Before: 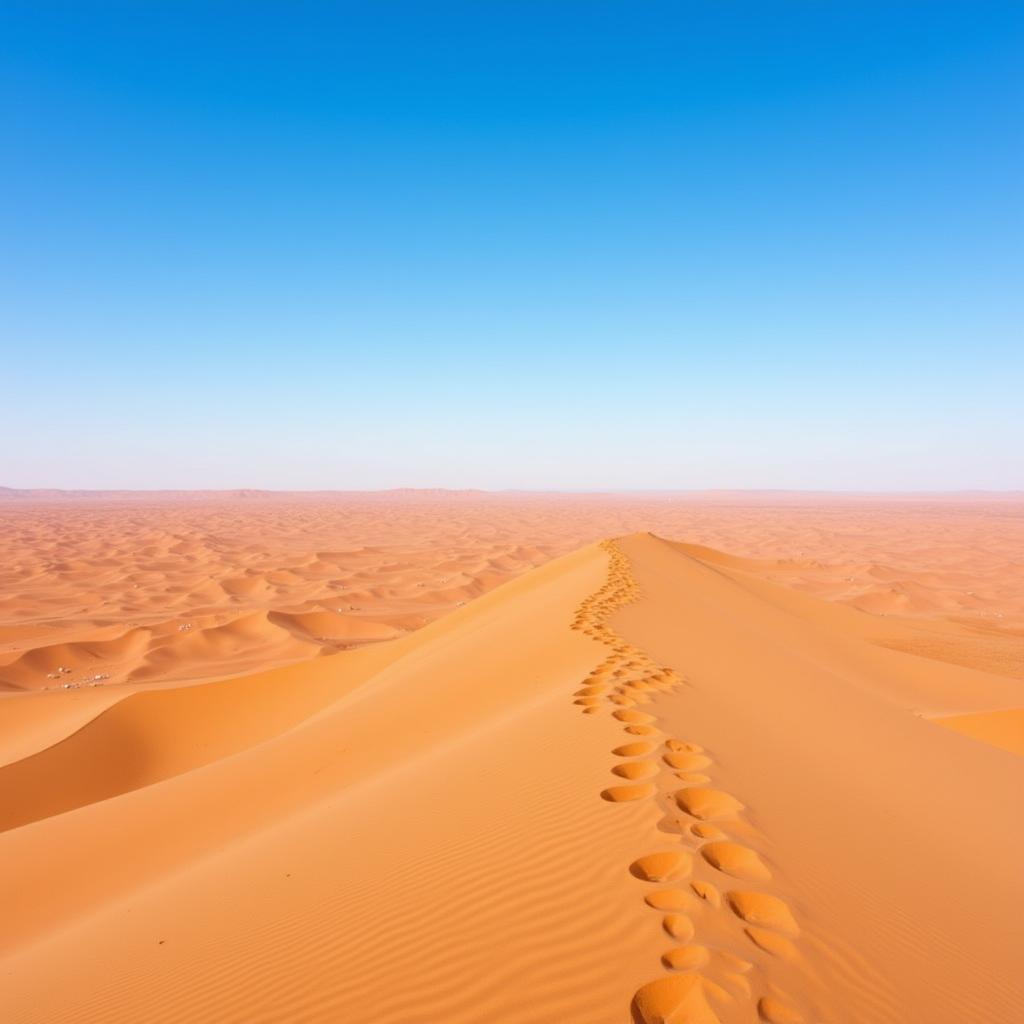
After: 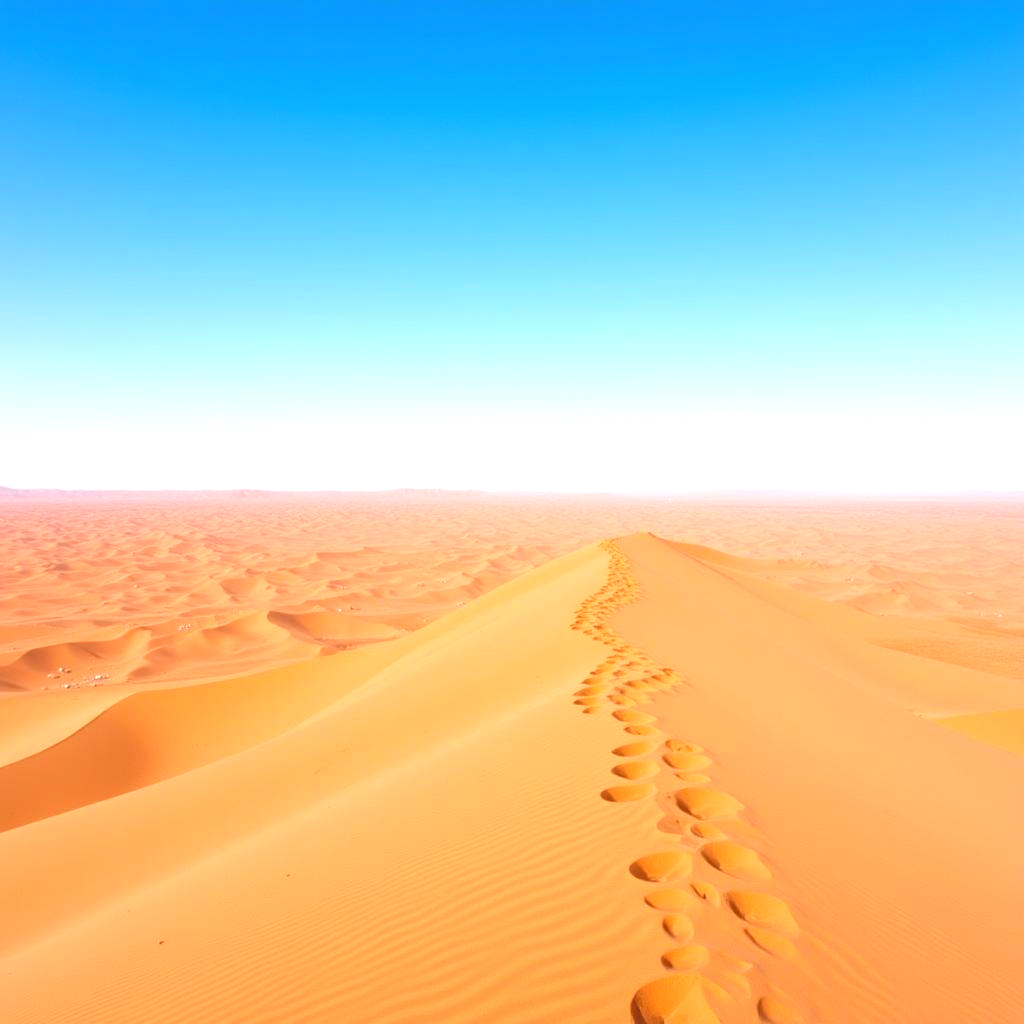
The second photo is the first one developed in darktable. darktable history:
exposure: black level correction 0, exposure 0.592 EV, compensate highlight preservation false
